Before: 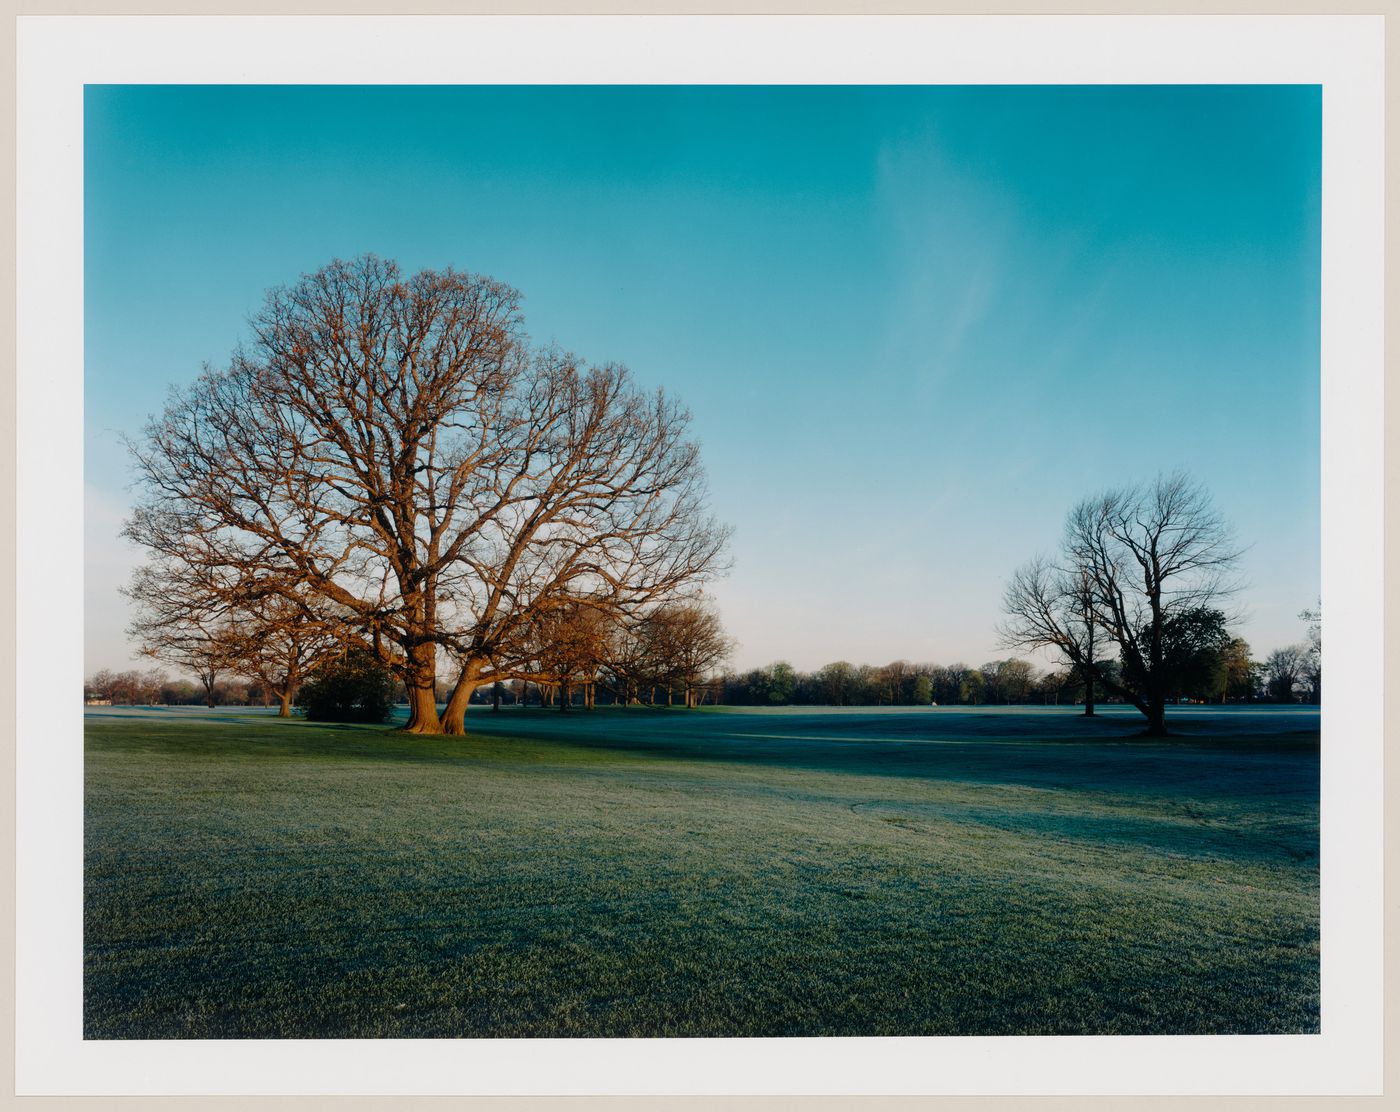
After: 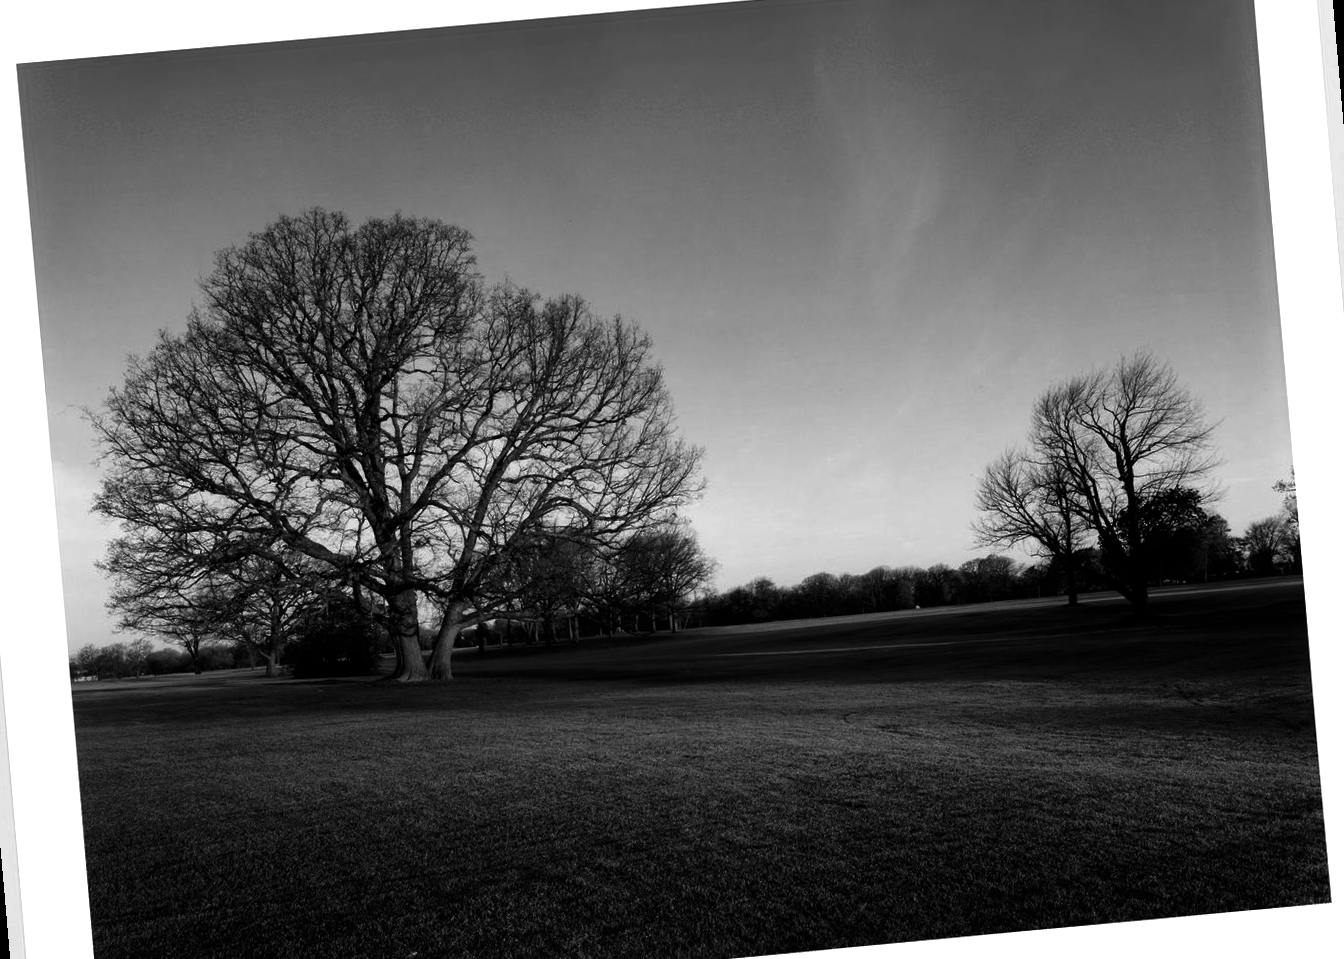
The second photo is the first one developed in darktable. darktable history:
exposure: black level correction 0, exposure 0.5 EV, compensate highlight preservation false
contrast brightness saturation: contrast -0.03, brightness -0.59, saturation -1
rotate and perspective: rotation -5°, crop left 0.05, crop right 0.952, crop top 0.11, crop bottom 0.89
shadows and highlights: shadows 20.55, highlights -20.99, soften with gaussian
